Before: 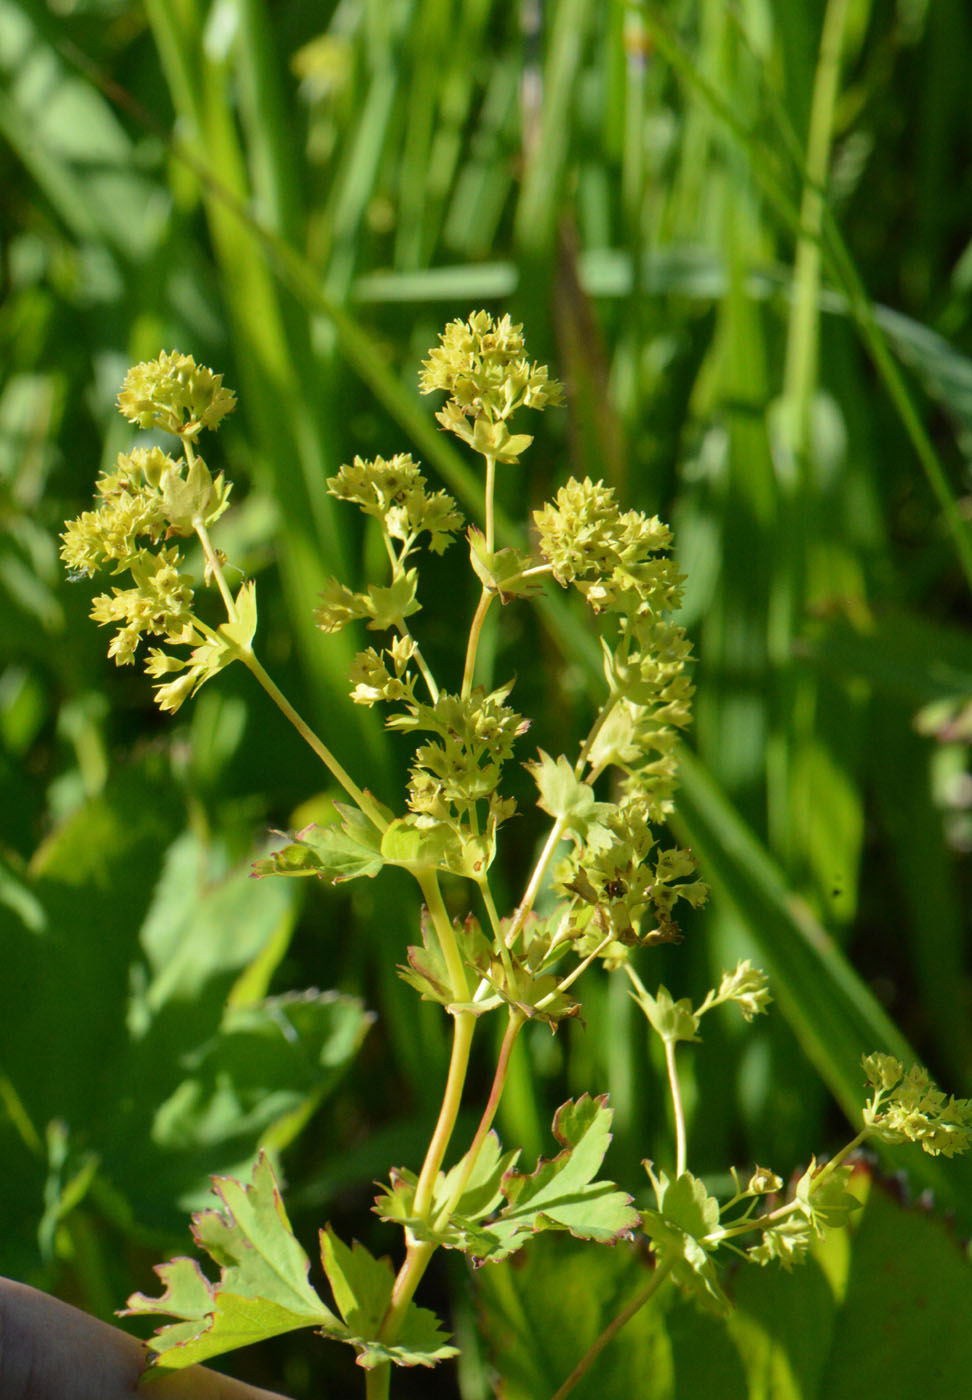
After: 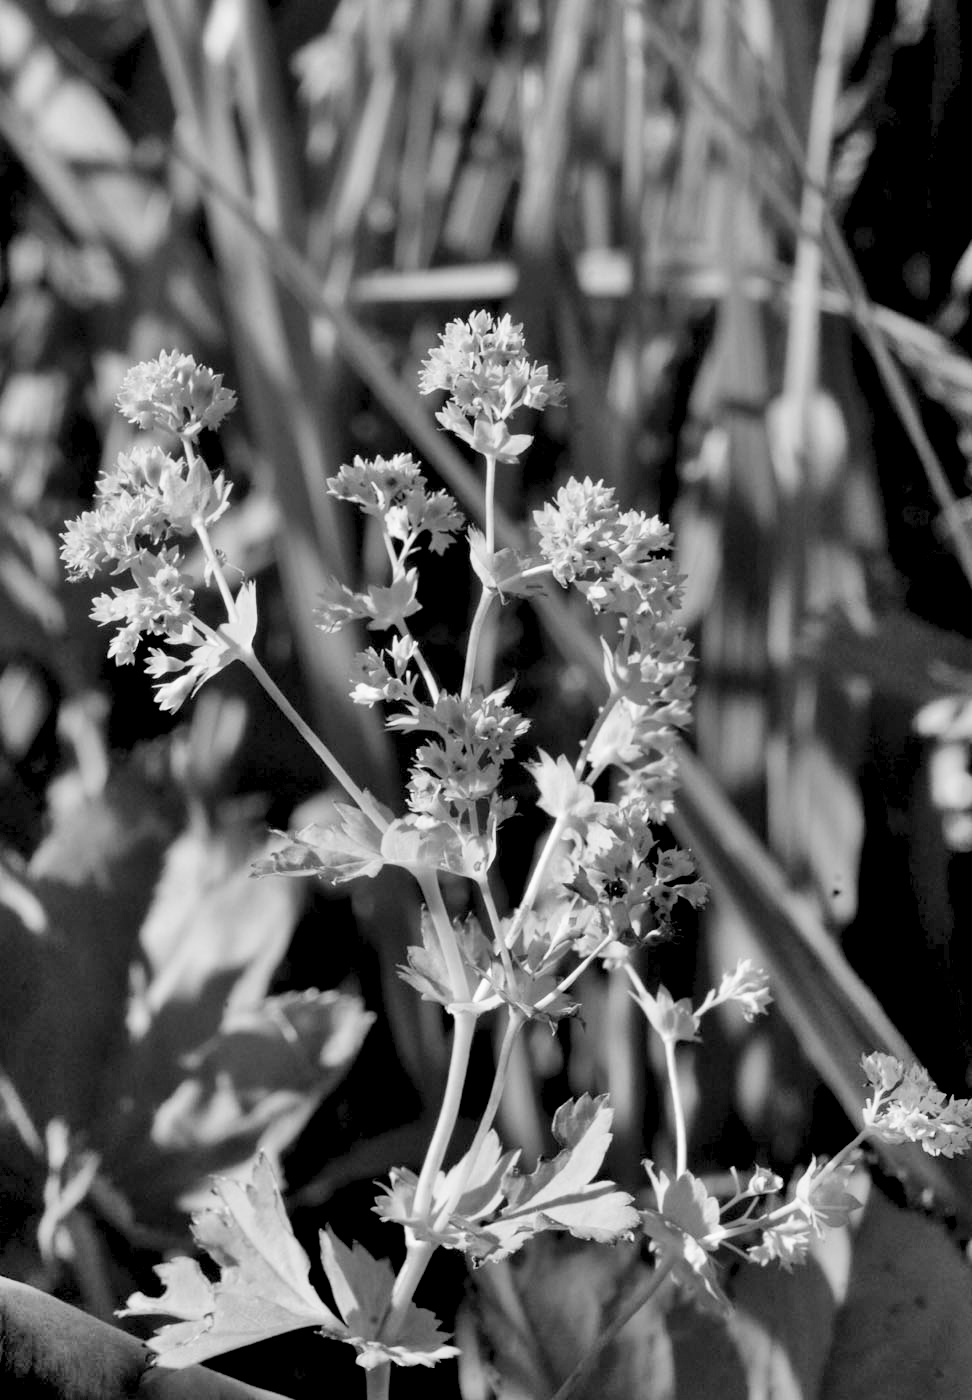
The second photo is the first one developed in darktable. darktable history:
contrast brightness saturation: contrast 0.239, brightness 0.255, saturation 0.373
exposure: black level correction 0.029, exposure -0.076 EV, compensate highlight preservation false
color calibration: output gray [0.21, 0.42, 0.37, 0], illuminant as shot in camera, x 0.358, y 0.373, temperature 4628.91 K
shadows and highlights: shadows 60.87, soften with gaussian
